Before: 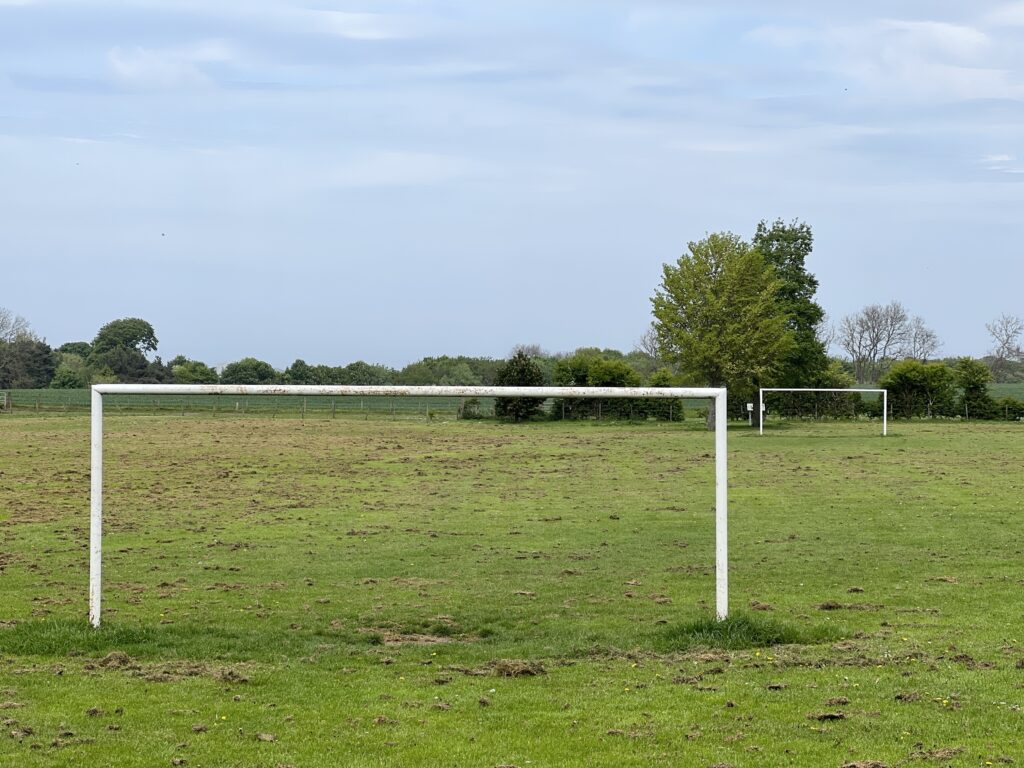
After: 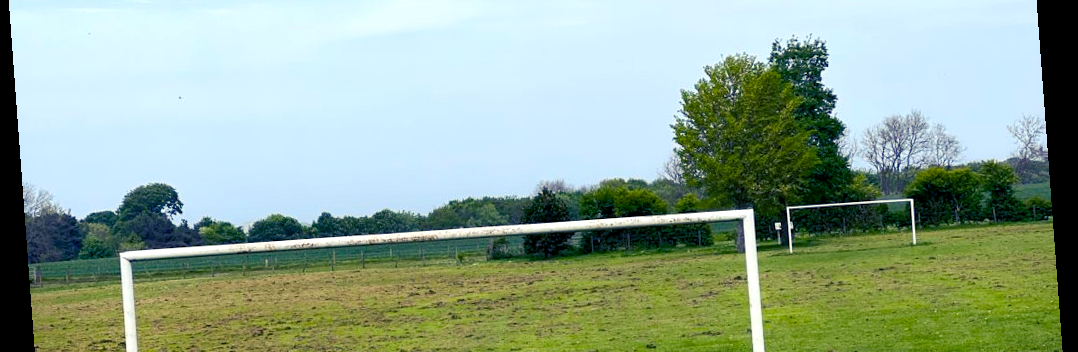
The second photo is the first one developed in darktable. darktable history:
color balance rgb: shadows lift › luminance -28.76%, shadows lift › chroma 15%, shadows lift › hue 270°, power › chroma 1%, power › hue 255°, highlights gain › luminance 7.14%, highlights gain › chroma 2%, highlights gain › hue 90°, global offset › luminance -0.29%, global offset › hue 260°, perceptual saturation grading › global saturation 20%, perceptual saturation grading › highlights -13.92%, perceptual saturation grading › shadows 50%
rotate and perspective: rotation -4.25°, automatic cropping off
tone equalizer: -8 EV -0.001 EV, -7 EV 0.001 EV, -6 EV -0.002 EV, -5 EV -0.003 EV, -4 EV -0.062 EV, -3 EV -0.222 EV, -2 EV -0.267 EV, -1 EV 0.105 EV, +0 EV 0.303 EV
crop and rotate: top 23.84%, bottom 34.294%
exposure: compensate exposure bias true, compensate highlight preservation false
